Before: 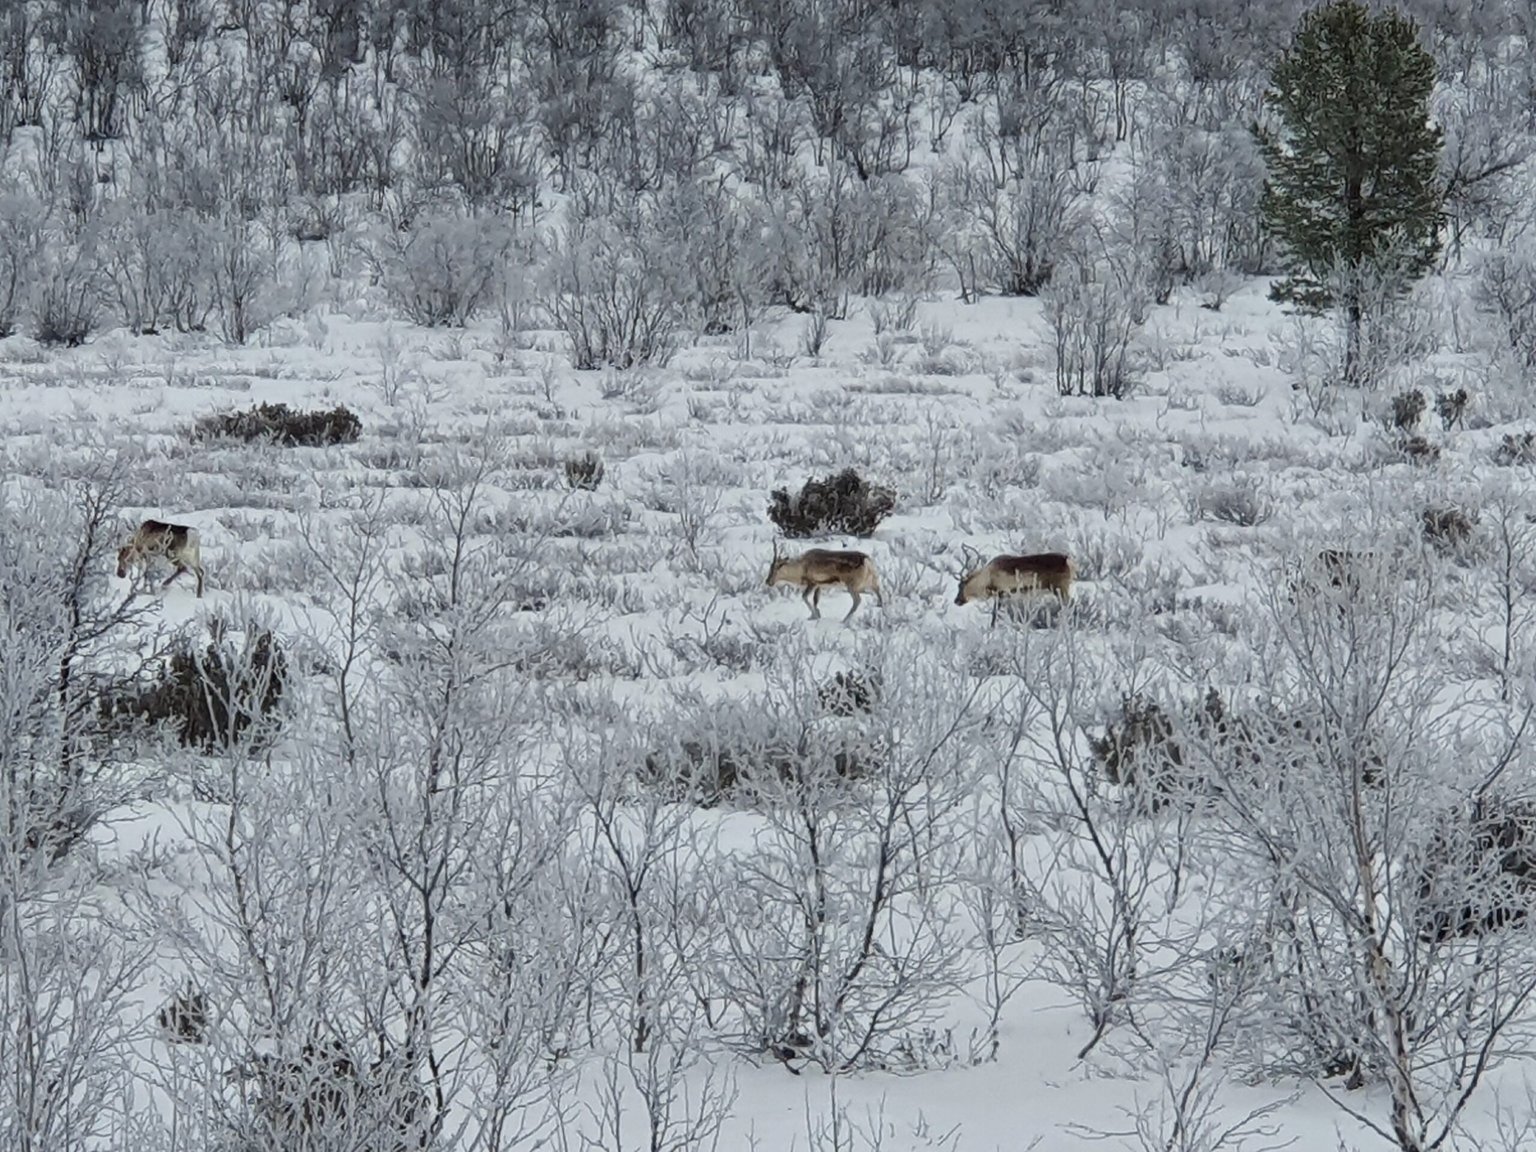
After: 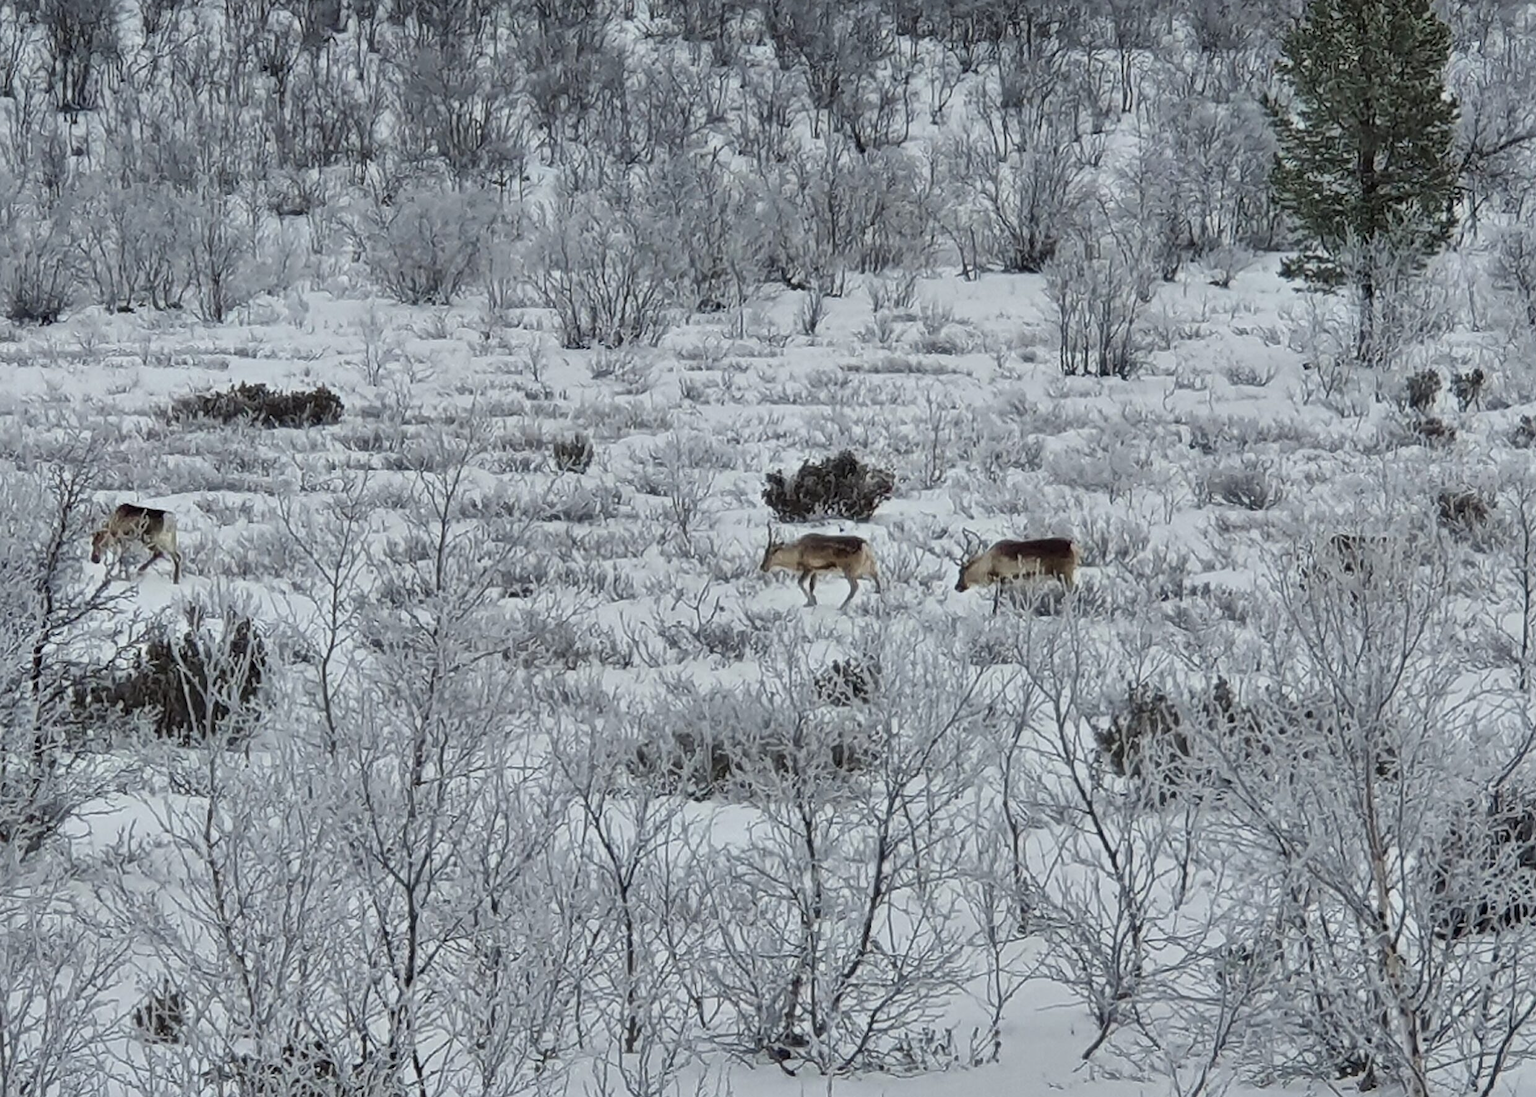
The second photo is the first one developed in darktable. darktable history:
crop: left 1.904%, top 2.771%, right 1.129%, bottom 4.828%
sharpen: amount 0.207
shadows and highlights: soften with gaussian
